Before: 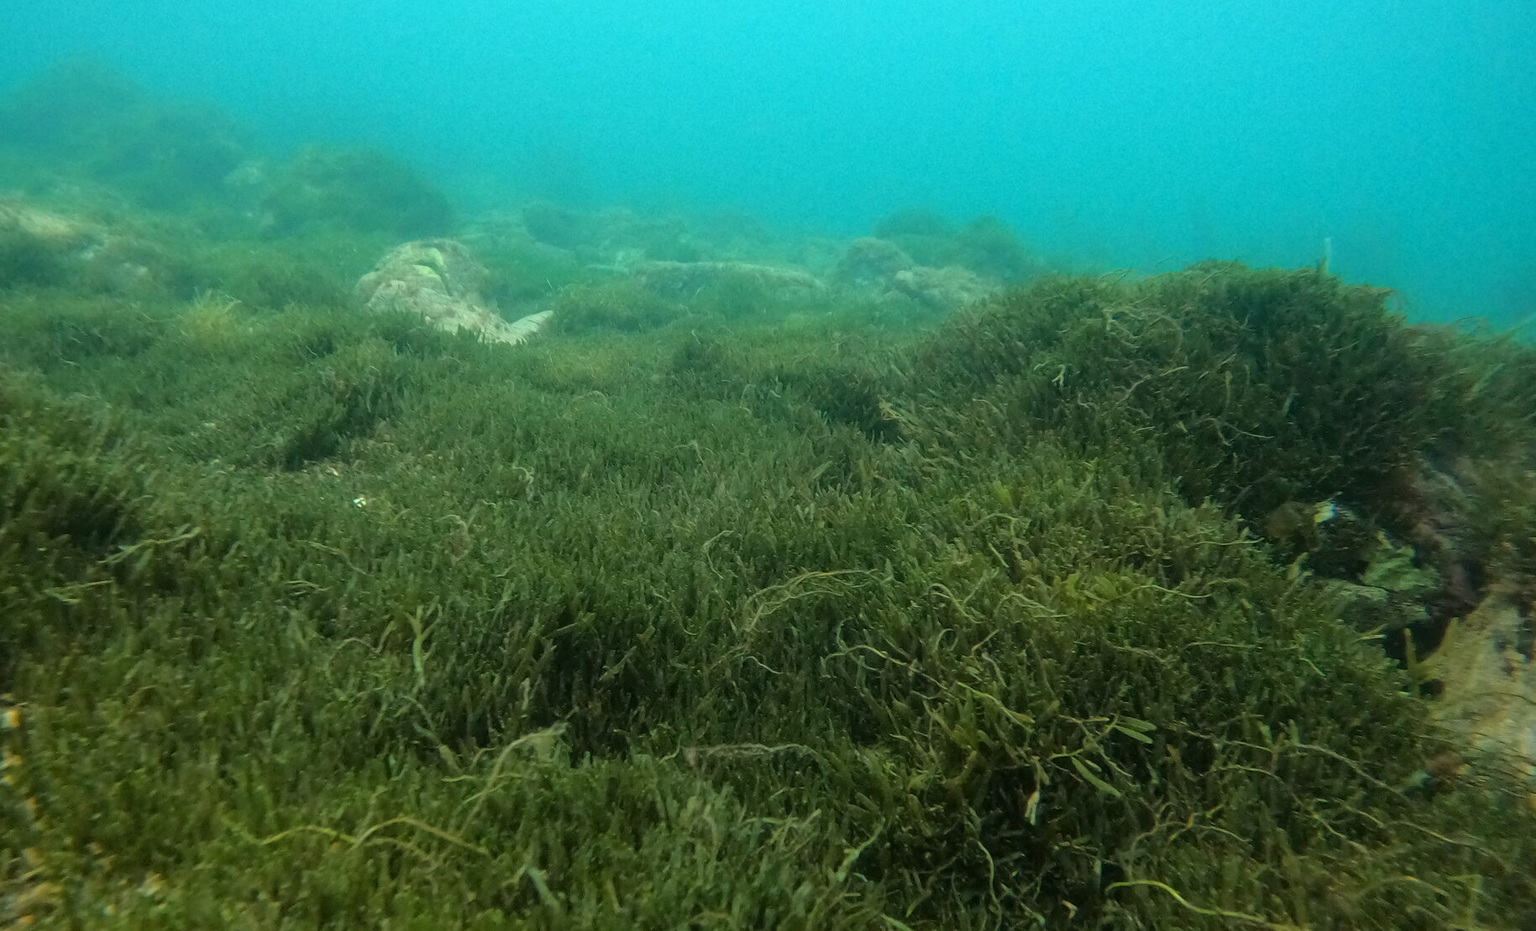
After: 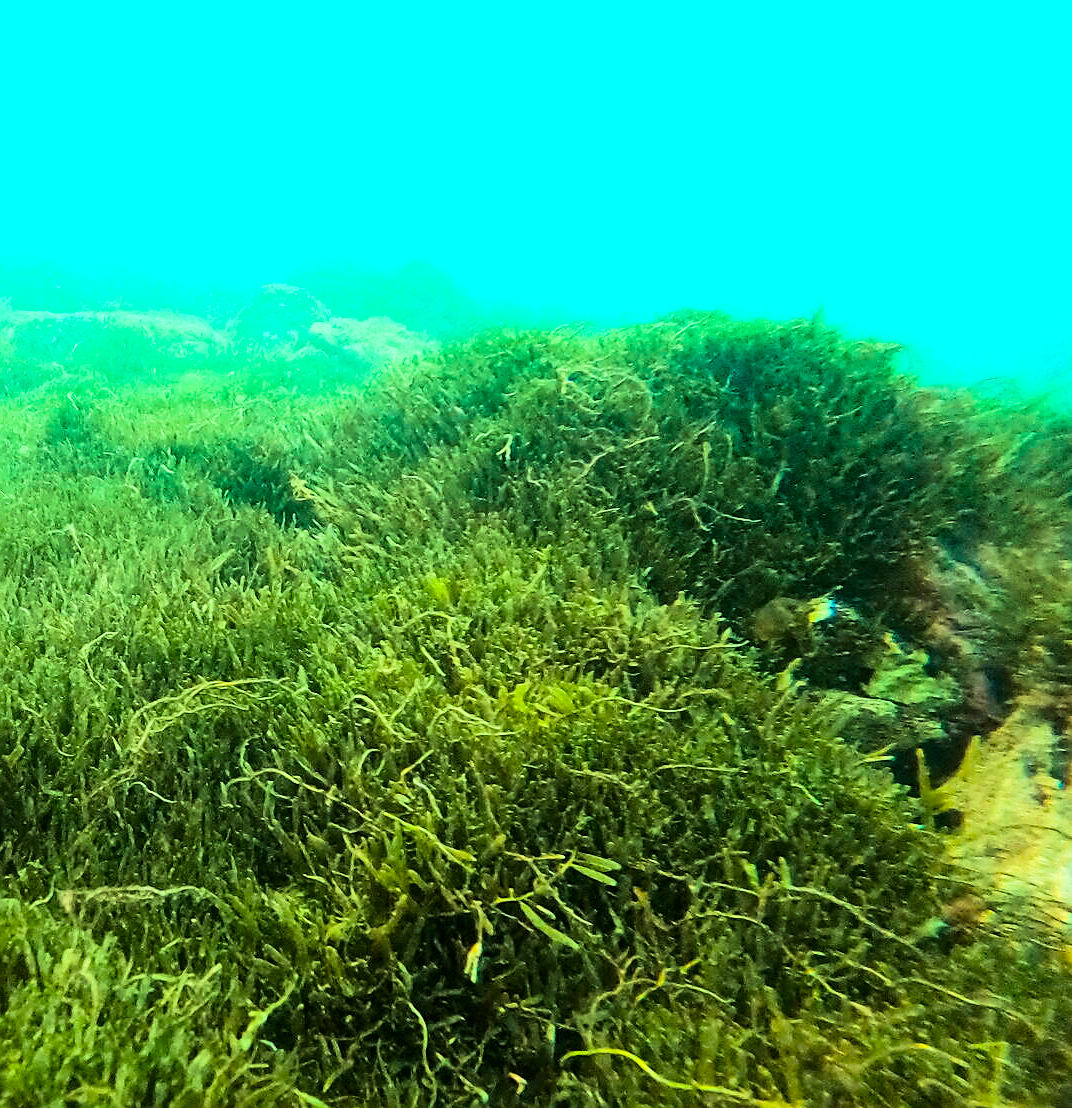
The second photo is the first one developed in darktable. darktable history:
crop: left 41.386%
velvia: strength 44.34%
exposure: black level correction 0, exposure 0.498 EV, compensate exposure bias true, compensate highlight preservation false
base curve: curves: ch0 [(0, 0) (0.007, 0.004) (0.027, 0.03) (0.046, 0.07) (0.207, 0.54) (0.442, 0.872) (0.673, 0.972) (1, 1)]
local contrast: mode bilateral grid, contrast 21, coarseness 49, detail 119%, midtone range 0.2
sharpen: on, module defaults
color balance rgb: power › hue 61.97°, perceptual saturation grading › global saturation 30.876%, global vibrance 20%
